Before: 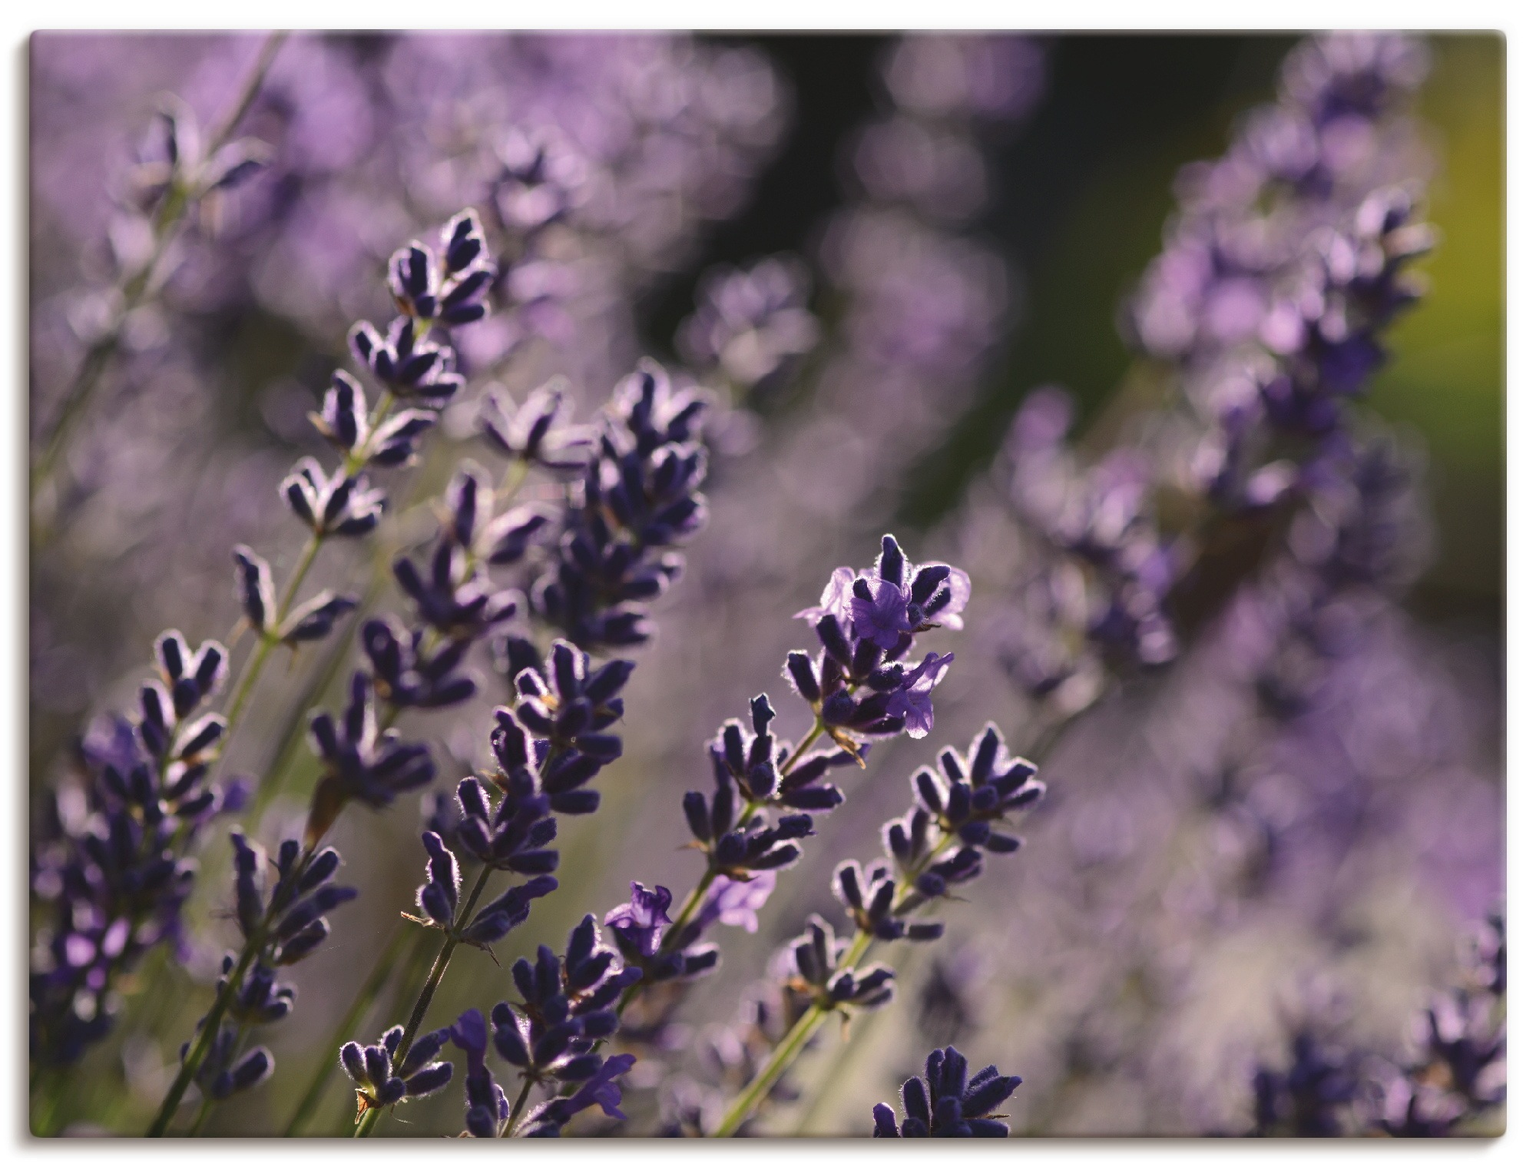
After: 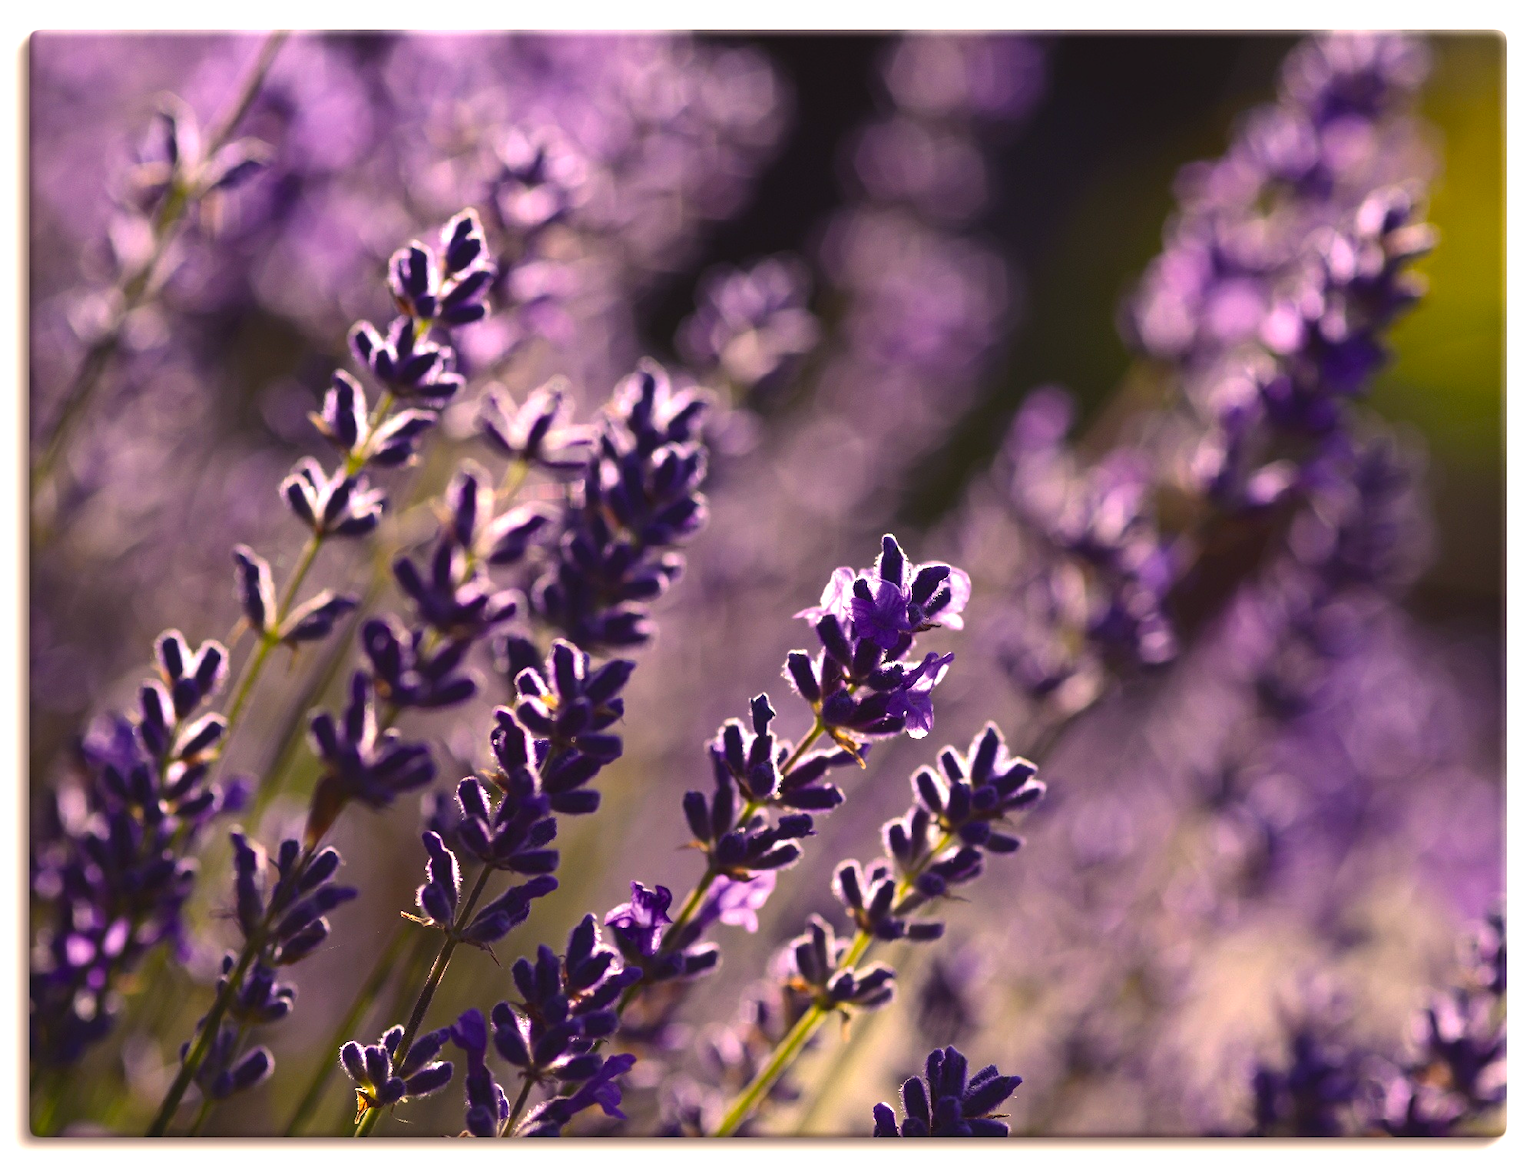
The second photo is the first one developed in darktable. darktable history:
color balance rgb: shadows lift › chroma 6.472%, shadows lift › hue 305.64°, highlights gain › chroma 3.029%, highlights gain › hue 54.47°, linear chroma grading › global chroma 0.963%, perceptual saturation grading › global saturation 29.524%, perceptual brilliance grading › global brilliance 21.181%, perceptual brilliance grading › shadows -35.111%, global vibrance 20%
